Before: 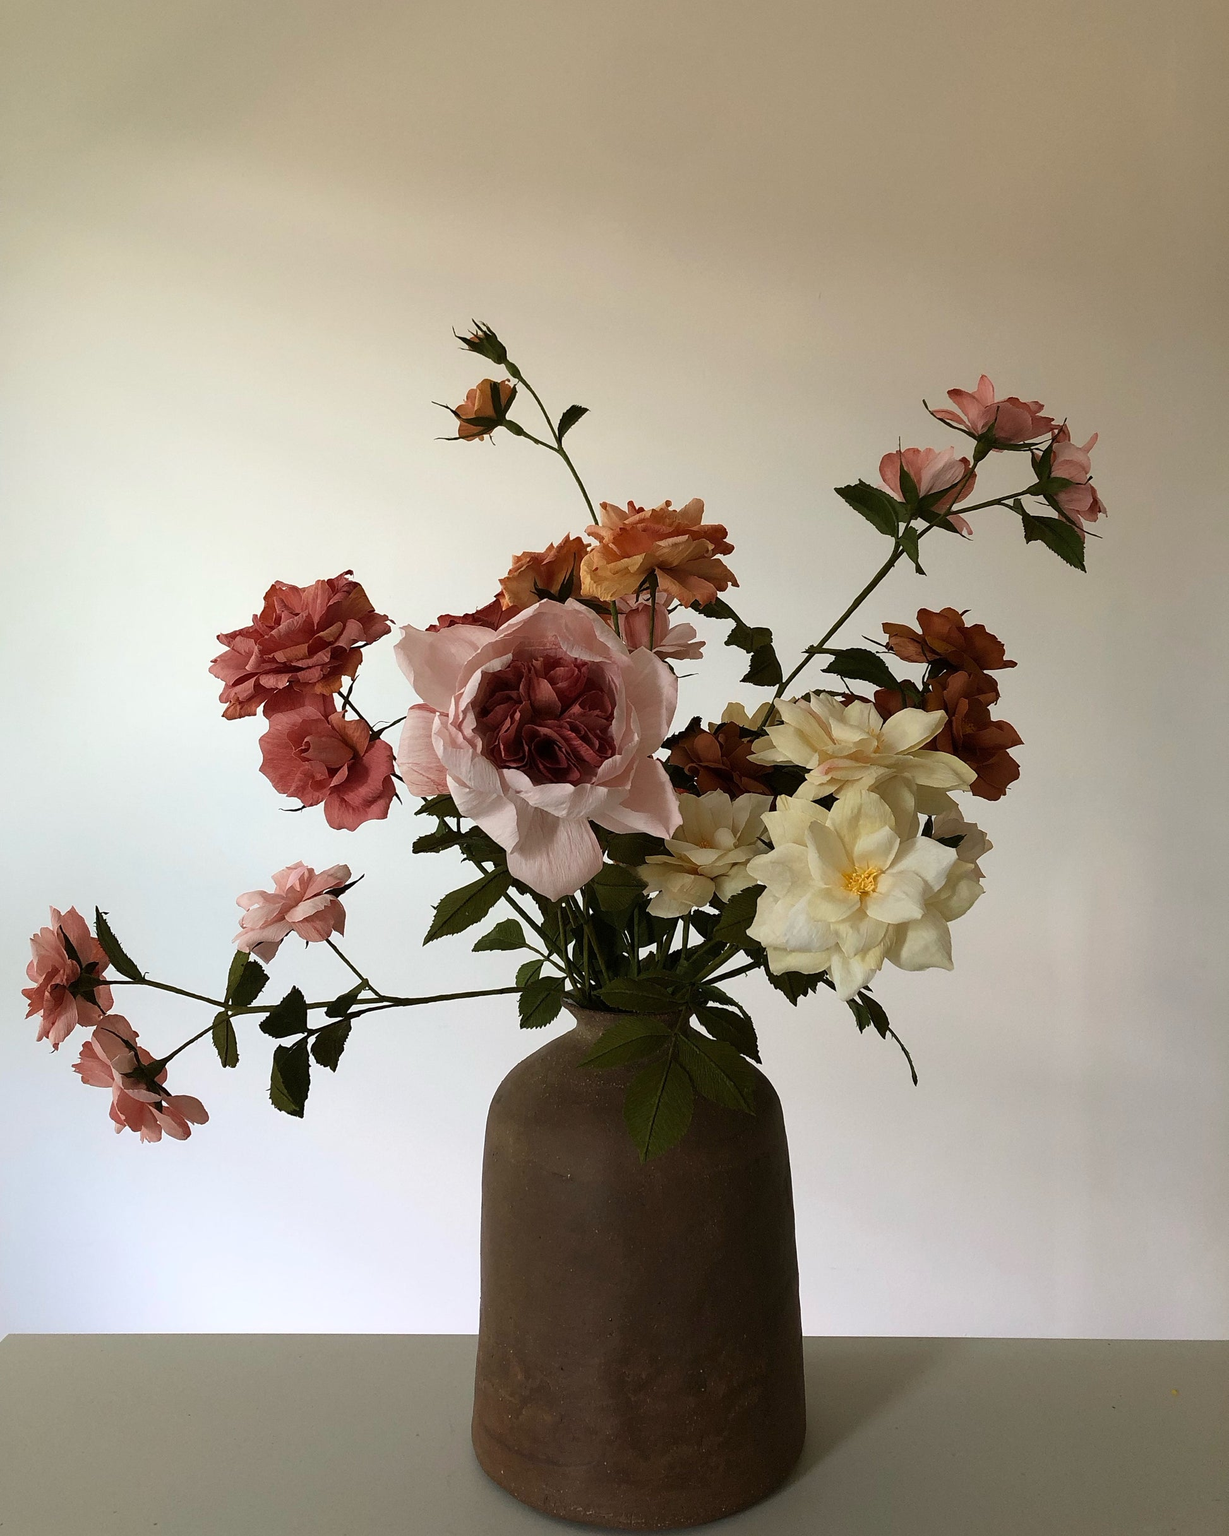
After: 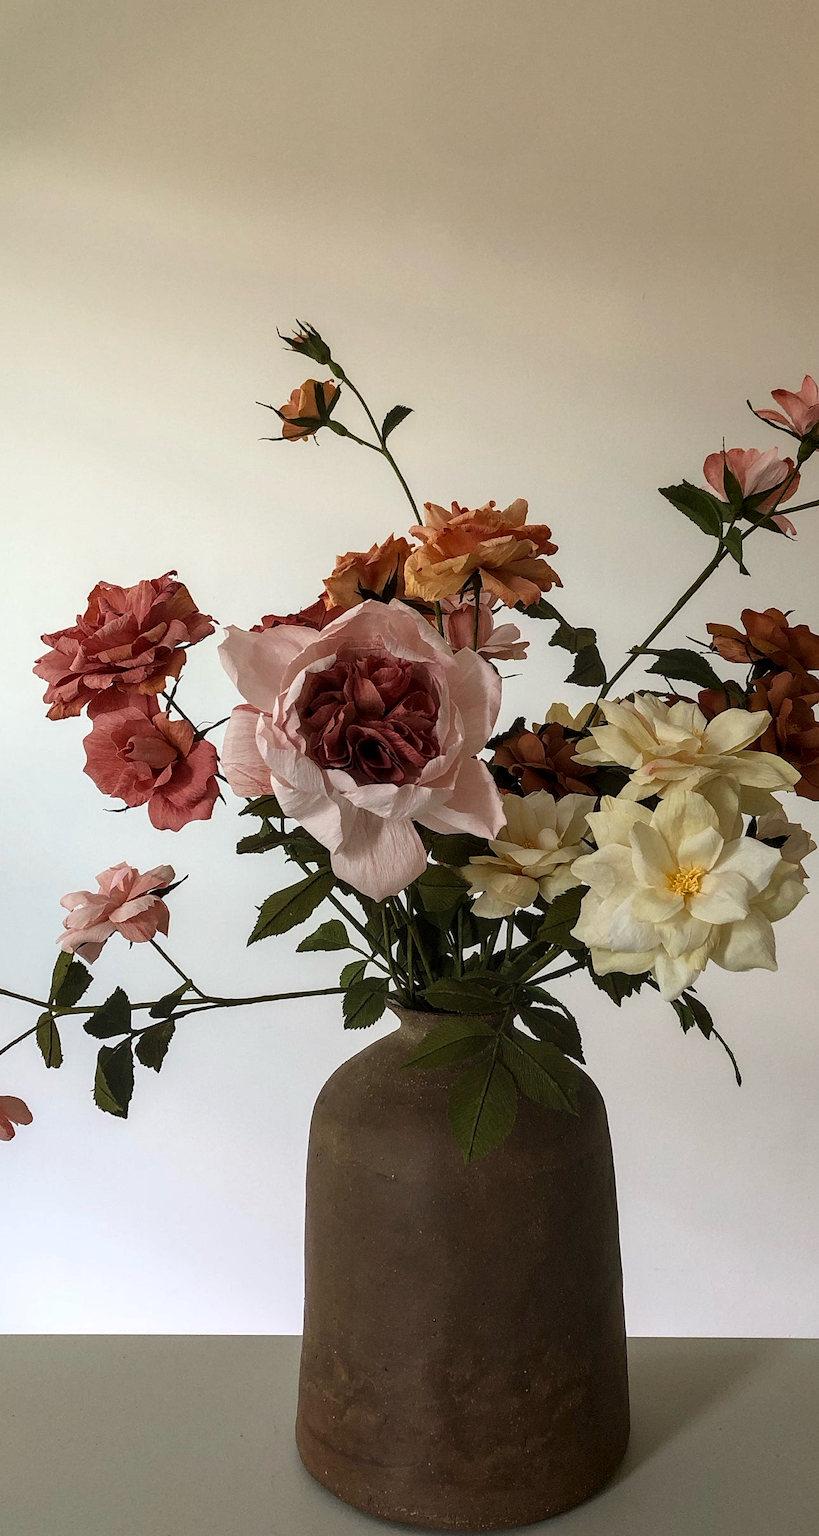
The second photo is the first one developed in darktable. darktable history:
local contrast: detail 130%
crop and rotate: left 14.354%, right 18.945%
